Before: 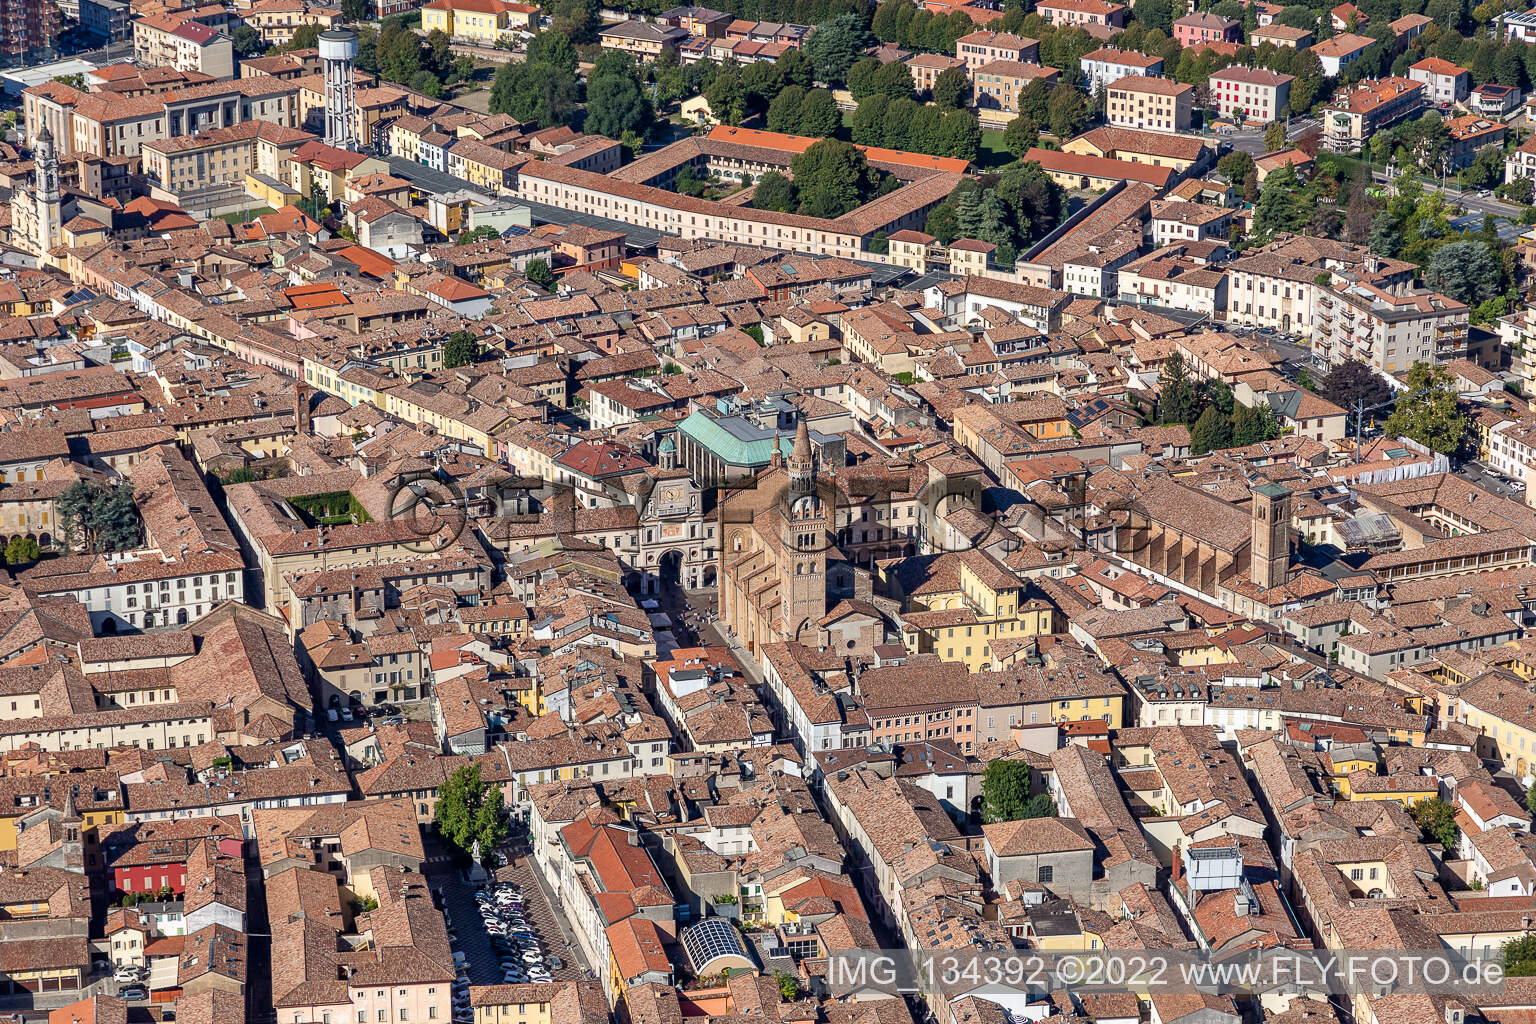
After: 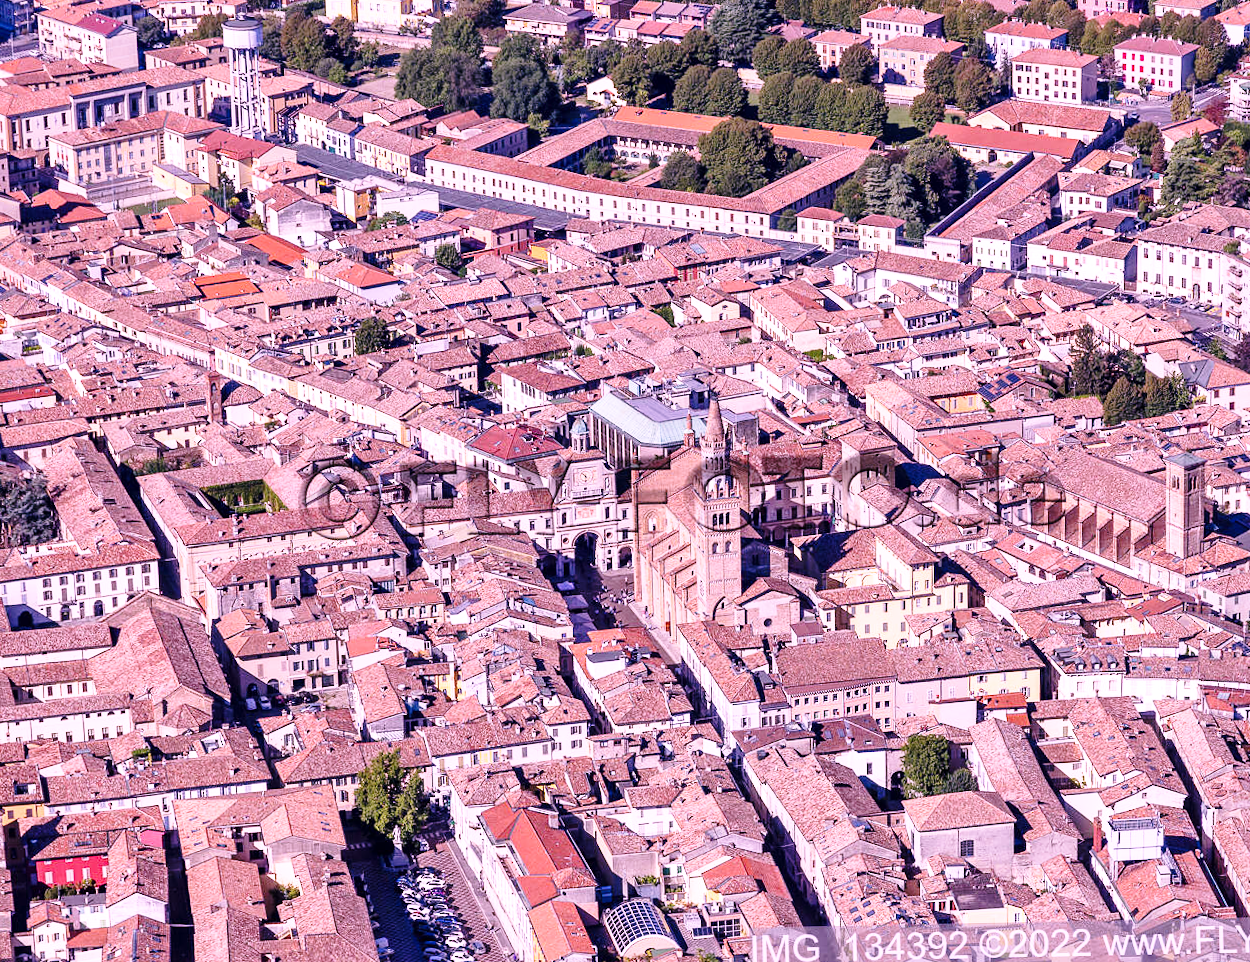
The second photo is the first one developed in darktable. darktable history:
local contrast: mode bilateral grid, contrast 19, coarseness 49, detail 119%, midtone range 0.2
crop and rotate: angle 1.18°, left 4.27%, top 0.58%, right 11.846%, bottom 2.516%
color calibration: output R [1.107, -0.012, -0.003, 0], output B [0, 0, 1.308, 0], illuminant as shot in camera, x 0.358, y 0.373, temperature 4628.91 K
base curve: curves: ch0 [(0, 0) (0.028, 0.03) (0.121, 0.232) (0.46, 0.748) (0.859, 0.968) (1, 1)], preserve colors none
